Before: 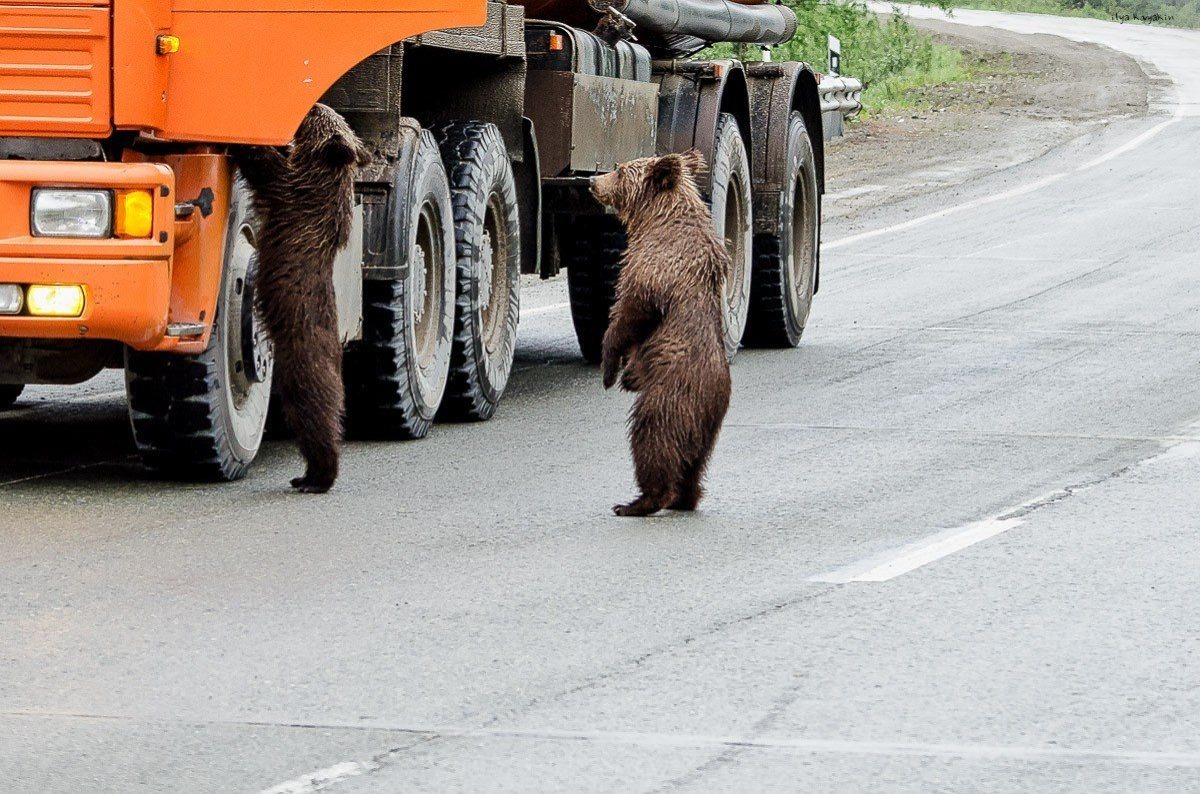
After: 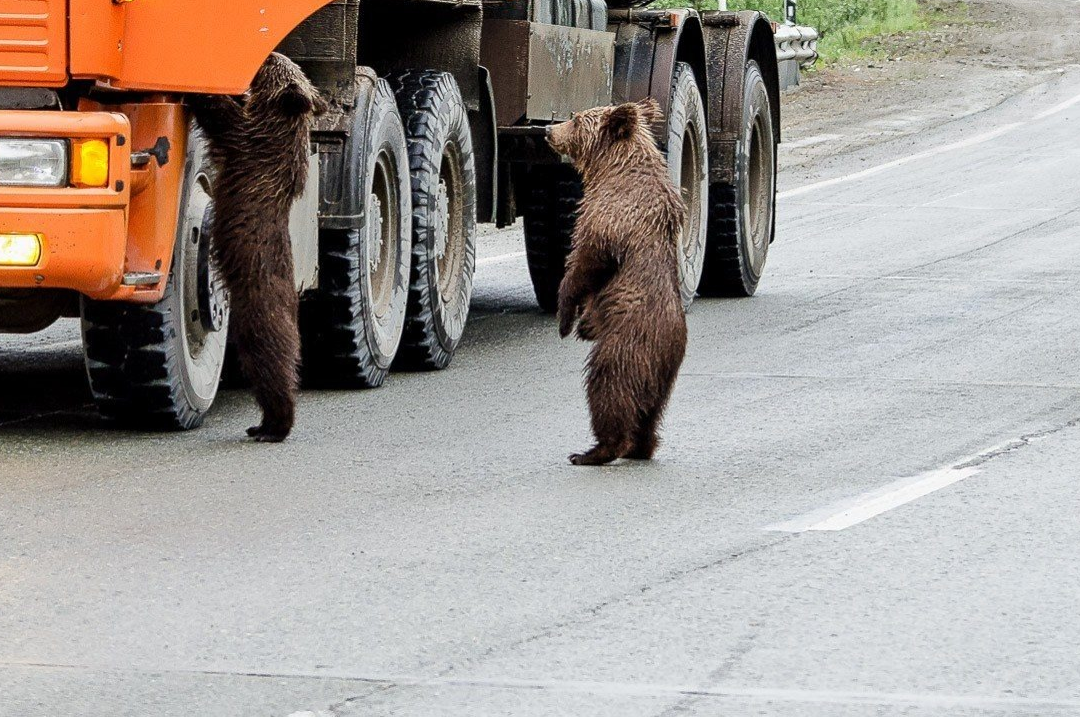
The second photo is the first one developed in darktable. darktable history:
crop: left 3.734%, top 6.441%, right 6.246%, bottom 3.245%
